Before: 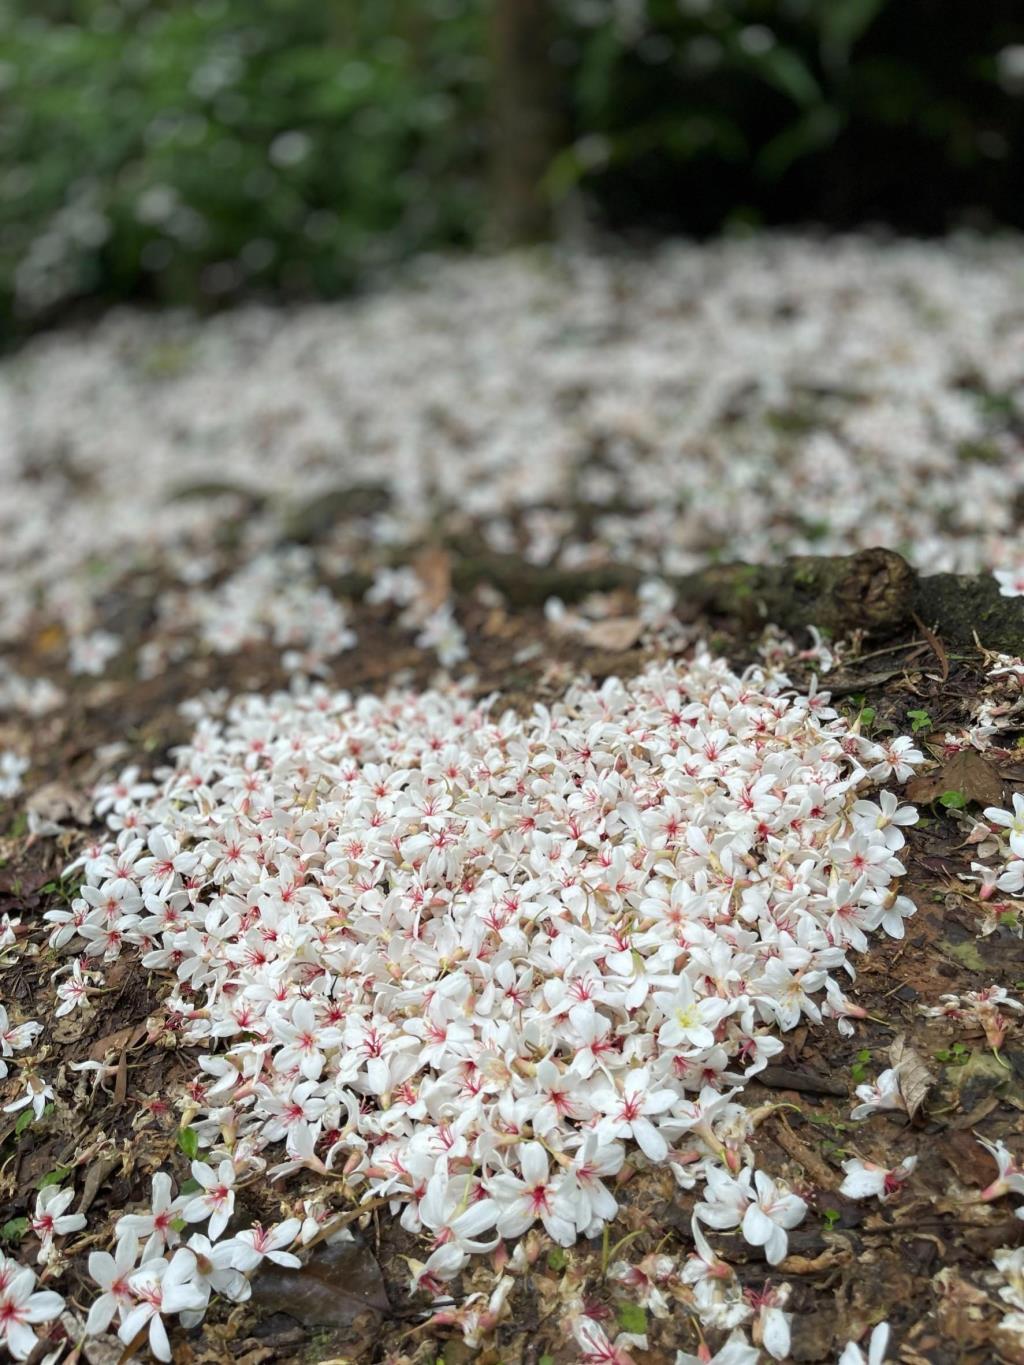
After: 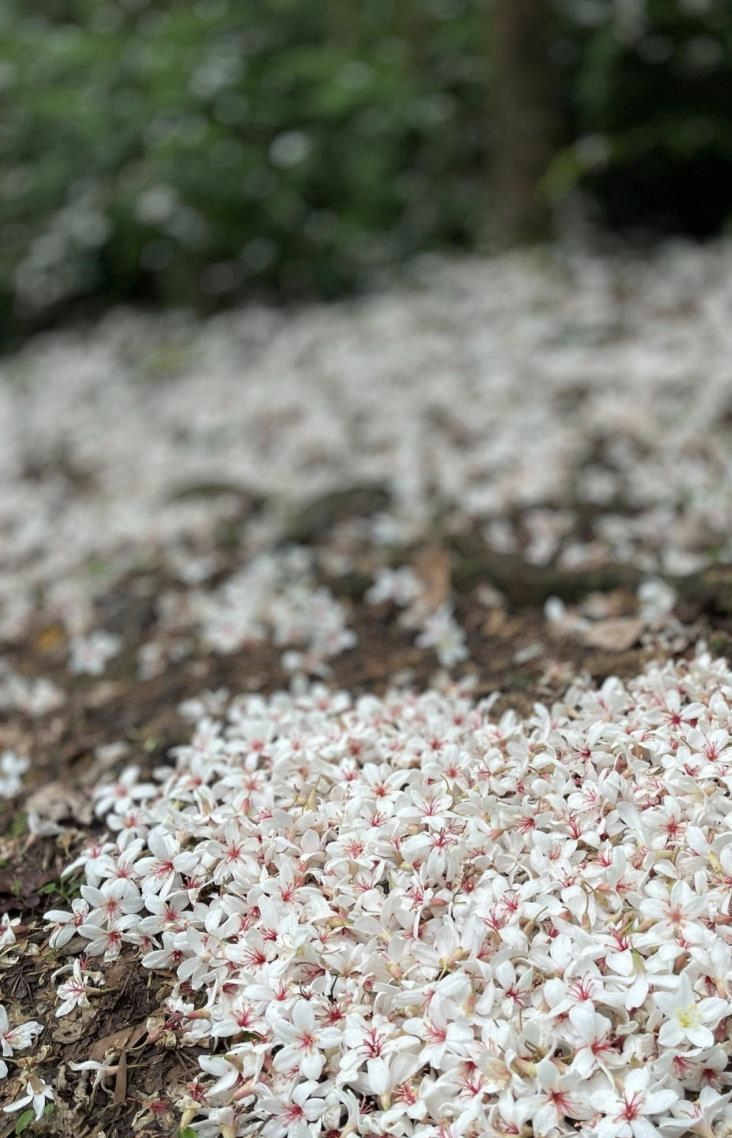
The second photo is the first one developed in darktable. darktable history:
crop: right 28.461%, bottom 16.597%
contrast brightness saturation: saturation -0.171
